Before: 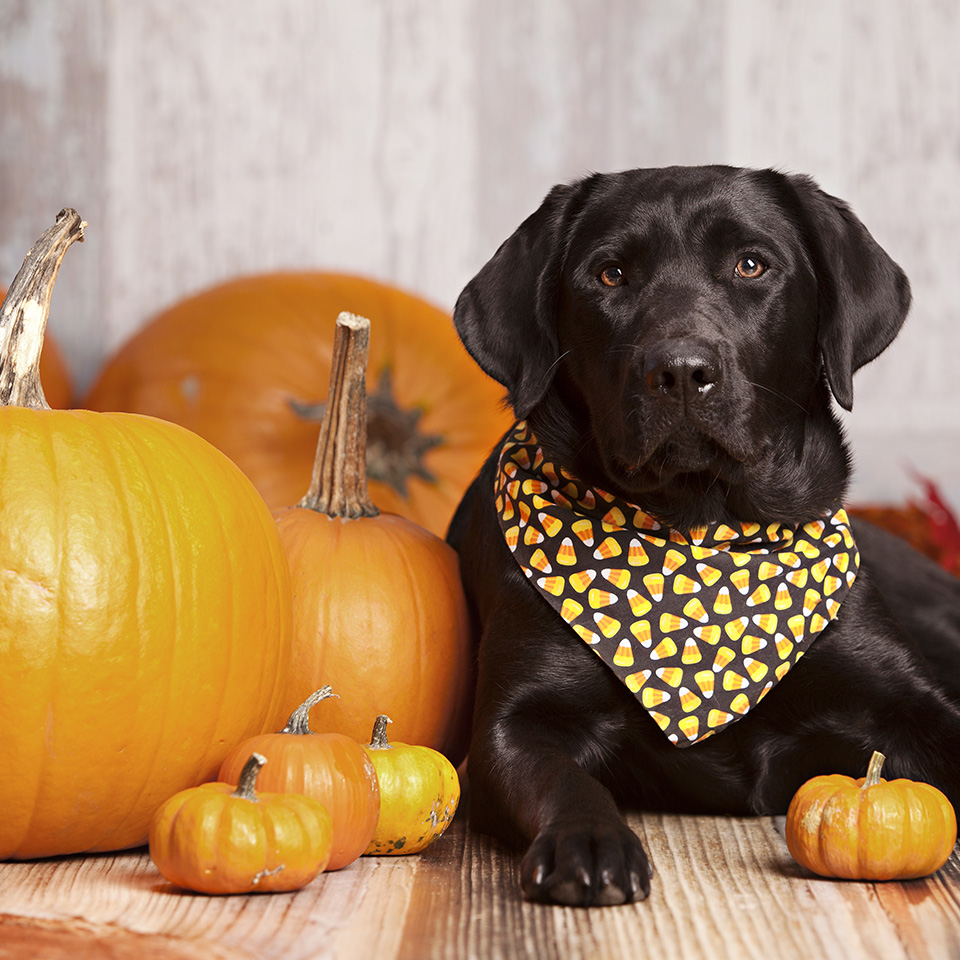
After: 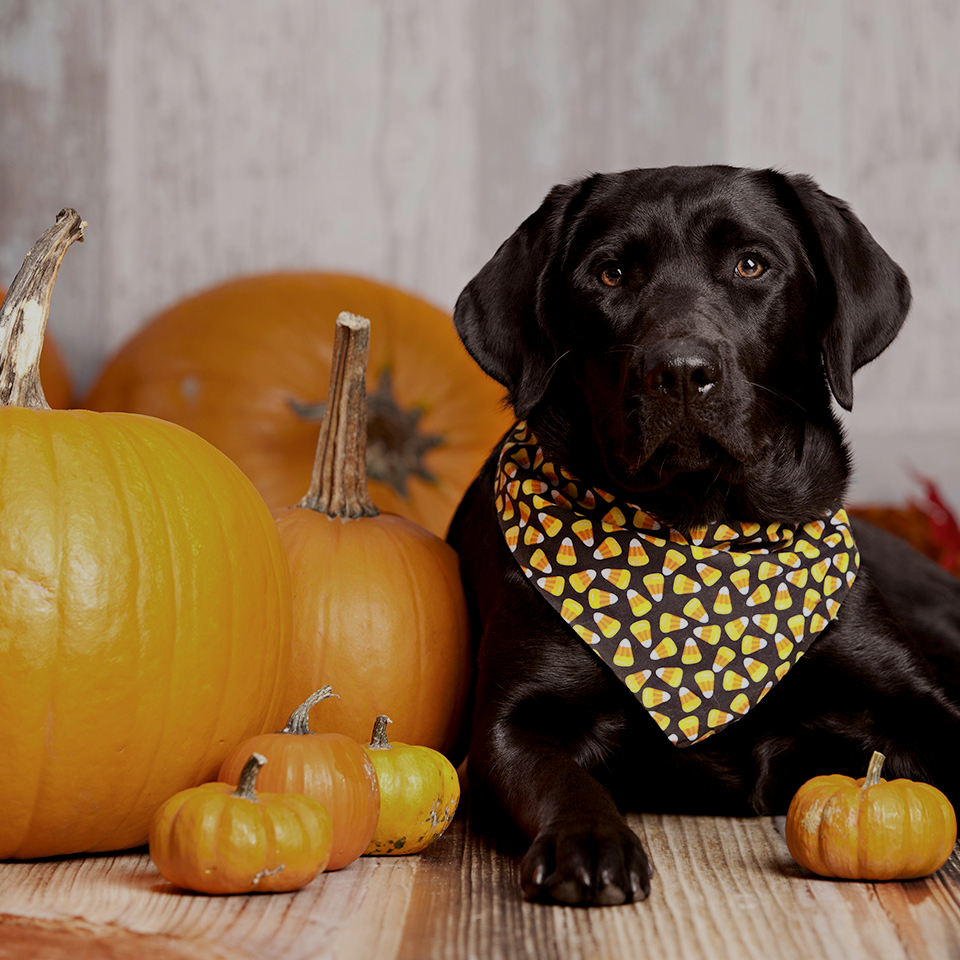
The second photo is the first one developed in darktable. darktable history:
color balance rgb: perceptual saturation grading › global saturation -1%
exposure: black level correction 0.009, exposure -0.637 EV, compensate highlight preservation false
